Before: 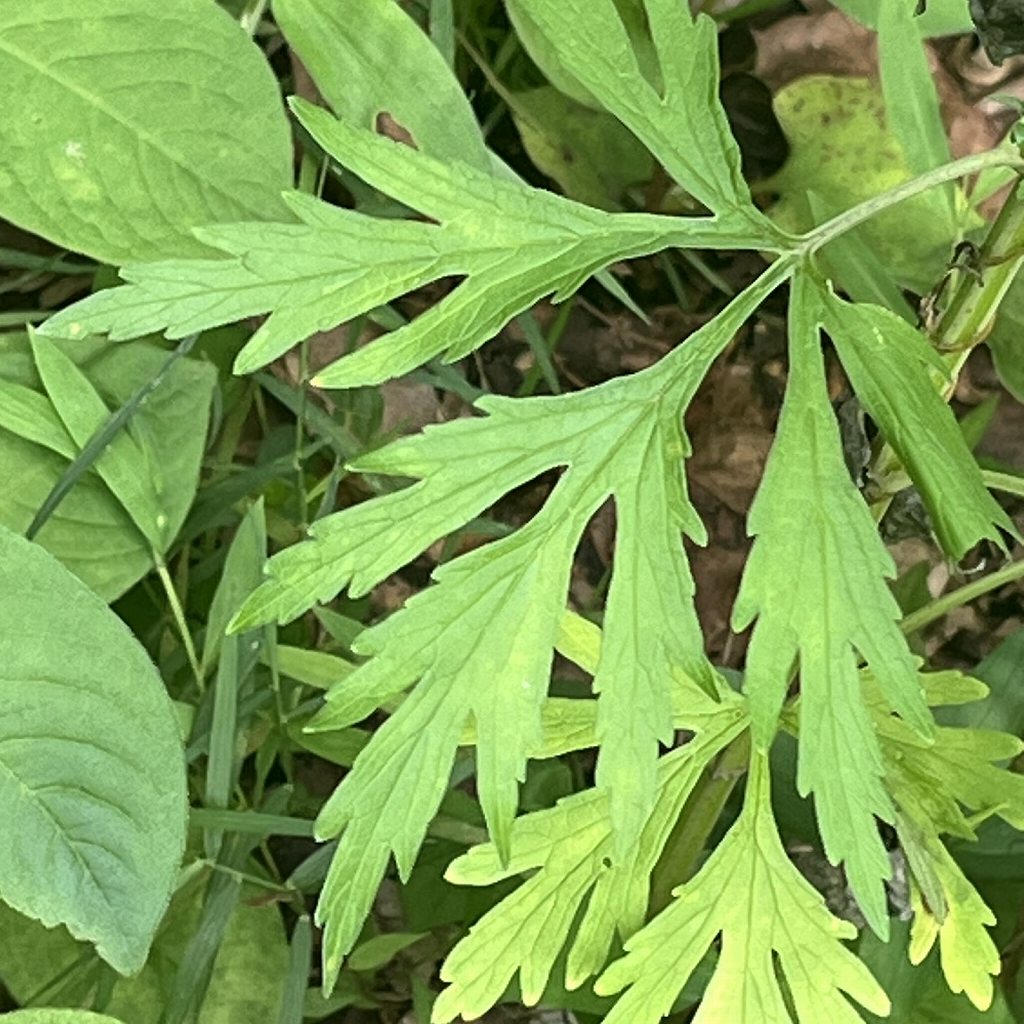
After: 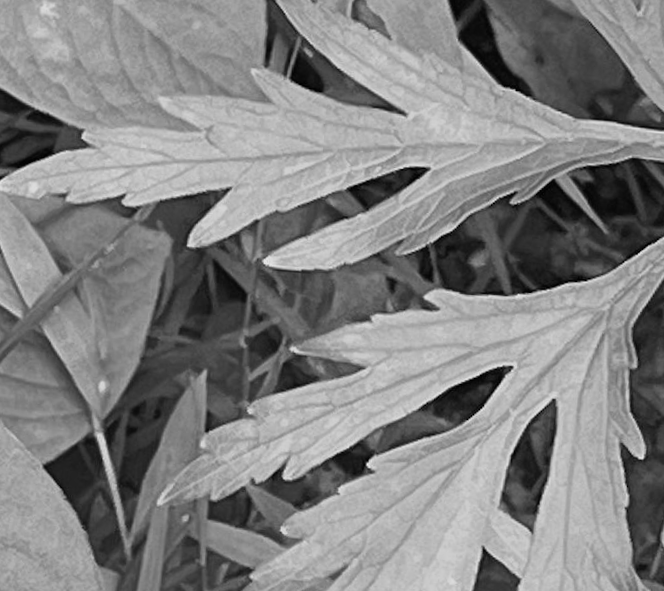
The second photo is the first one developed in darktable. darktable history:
color calibration: output gray [0.22, 0.42, 0.37, 0], gray › normalize channels true, illuminant same as pipeline (D50), adaptation XYZ, x 0.346, y 0.359, gamut compression 0
shadows and highlights: shadows 60, soften with gaussian
crop and rotate: angle -4.99°, left 2.122%, top 6.945%, right 27.566%, bottom 30.519%
